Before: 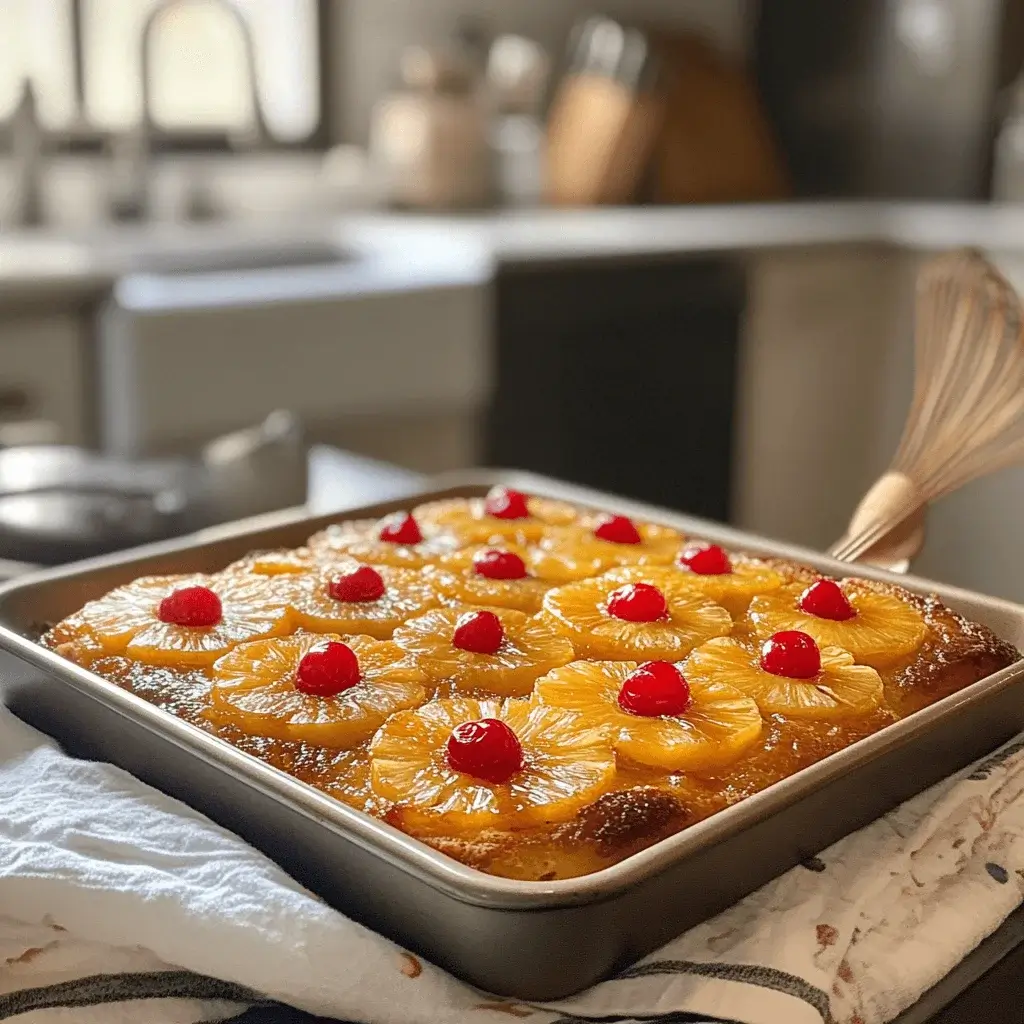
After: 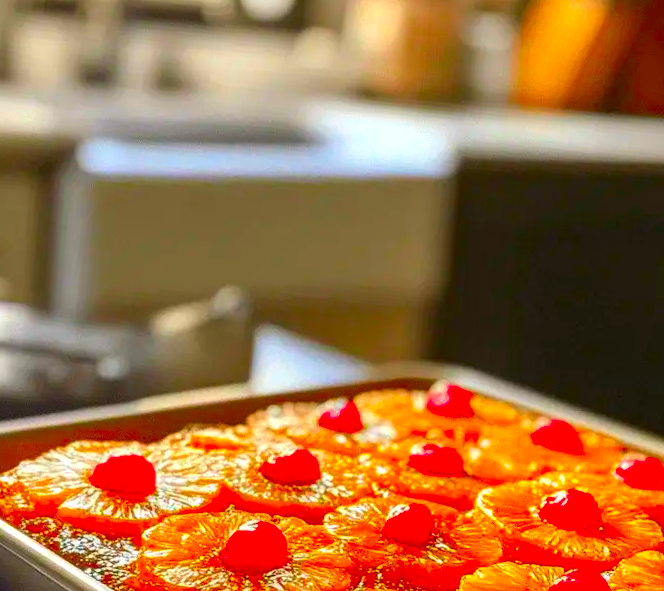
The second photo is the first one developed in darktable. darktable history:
local contrast: detail 130%
color correction: saturation 3
crop and rotate: angle -4.99°, left 2.122%, top 6.945%, right 27.566%, bottom 30.519%
